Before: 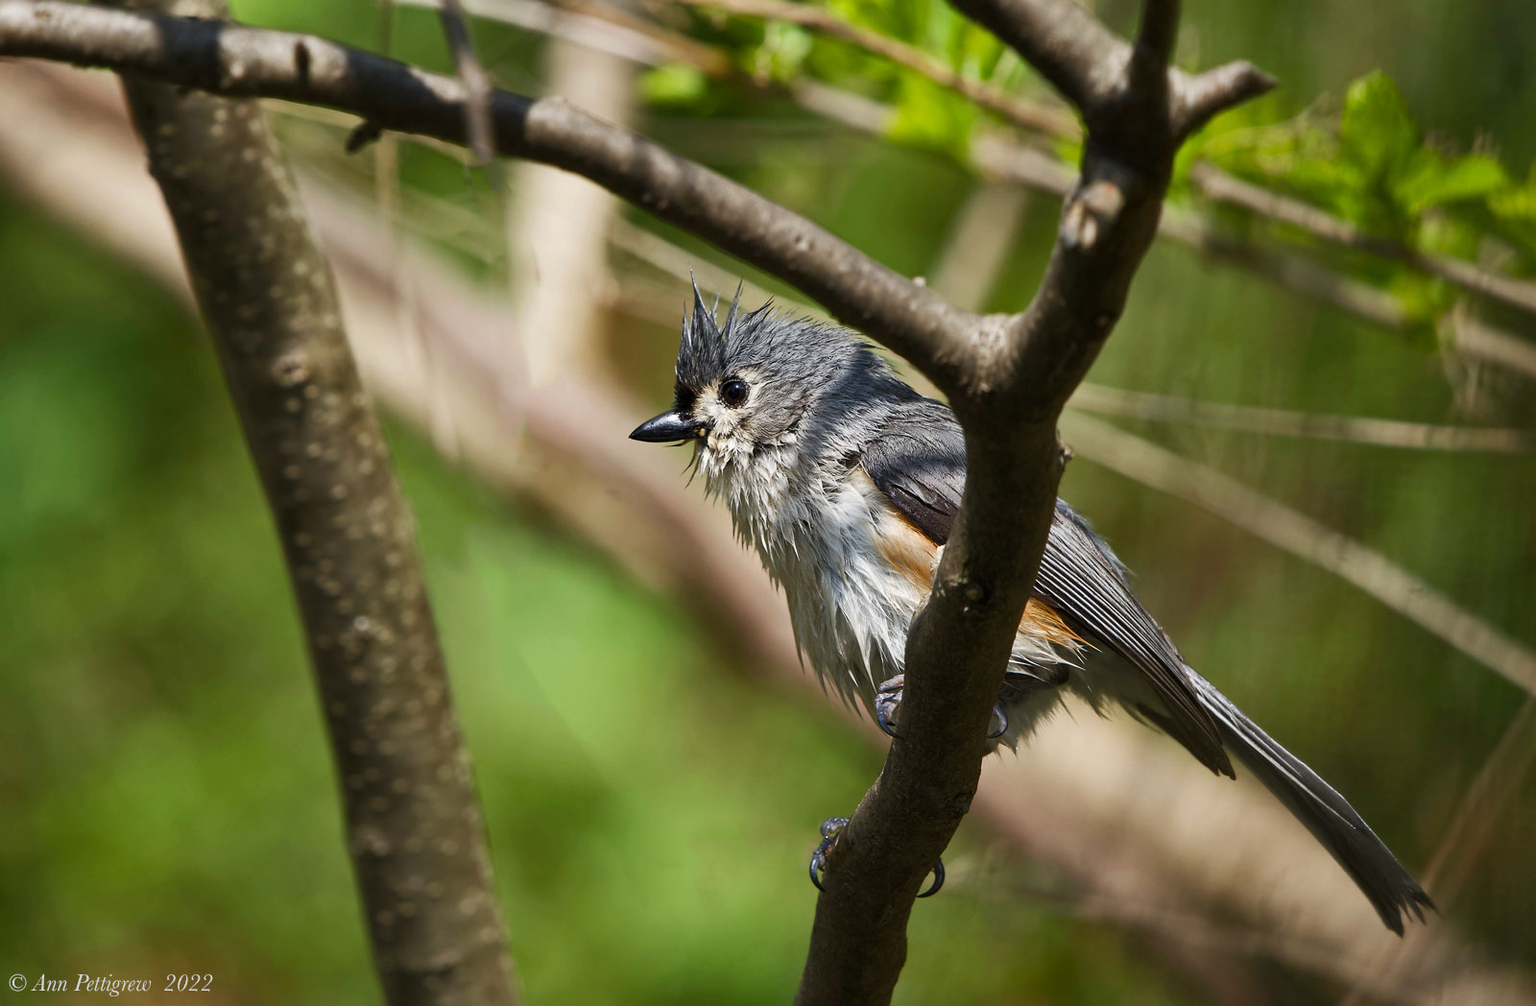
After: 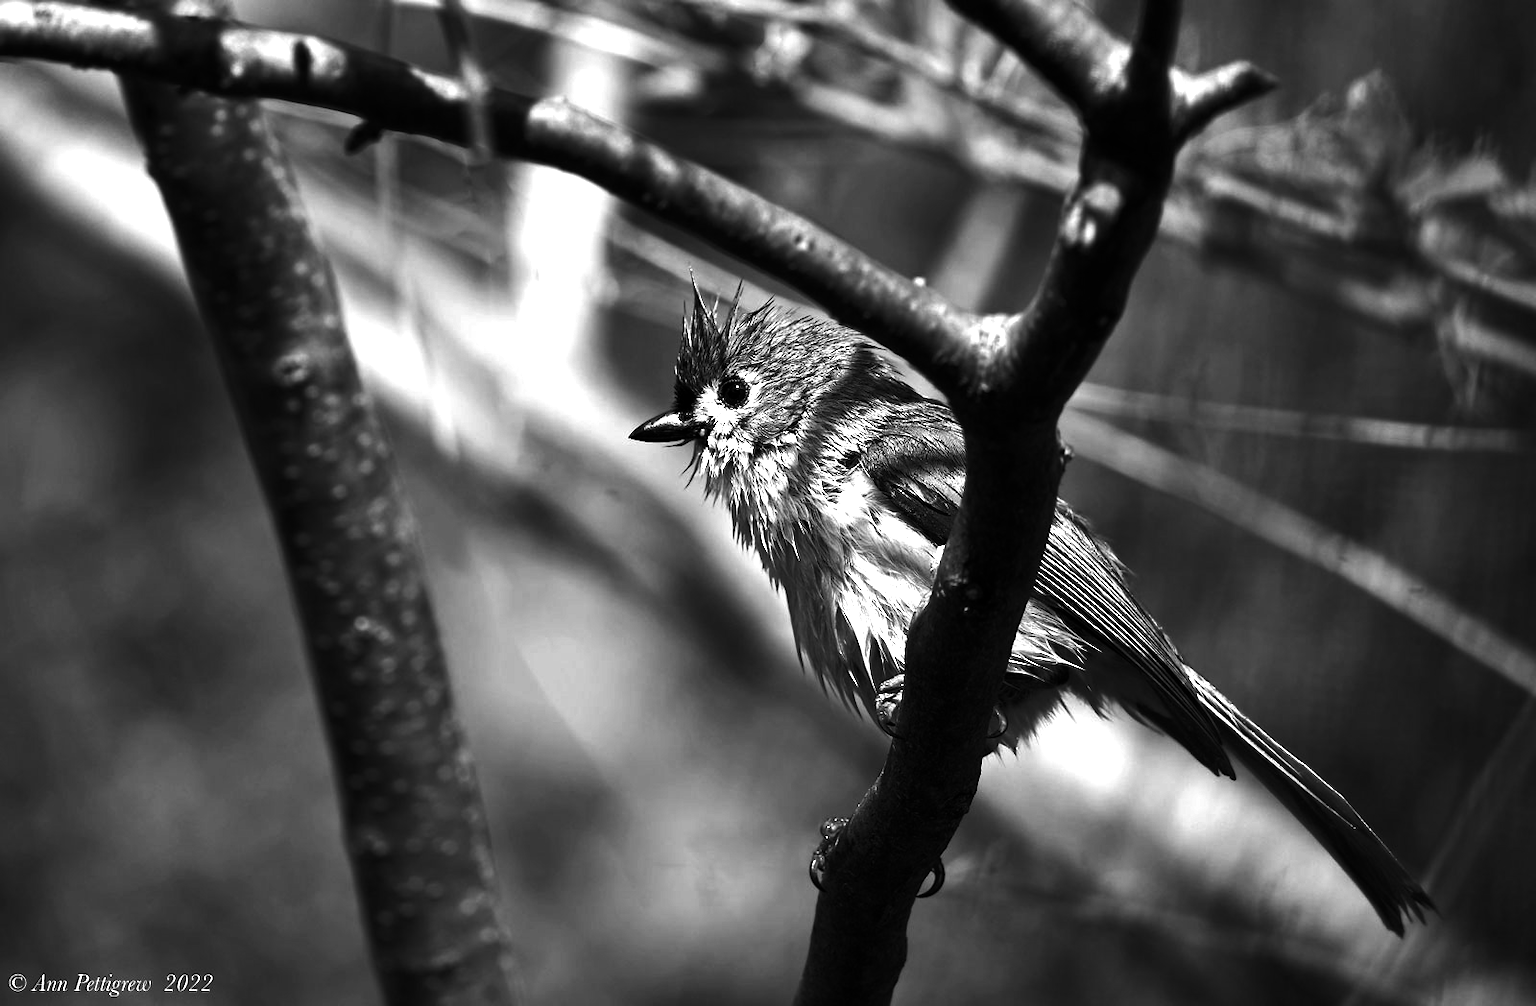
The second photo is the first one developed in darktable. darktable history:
color zones: curves: ch0 [(0, 0.613) (0.01, 0.613) (0.245, 0.448) (0.498, 0.529) (0.642, 0.665) (0.879, 0.777) (0.99, 0.613)]; ch1 [(0, 0) (0.143, 0) (0.286, 0) (0.429, 0) (0.571, 0) (0.714, 0) (0.857, 0)]
exposure: exposure 1 EV, compensate exposure bias true, compensate highlight preservation false
contrast brightness saturation: brightness -0.54
tone equalizer: mask exposure compensation -0.487 EV
